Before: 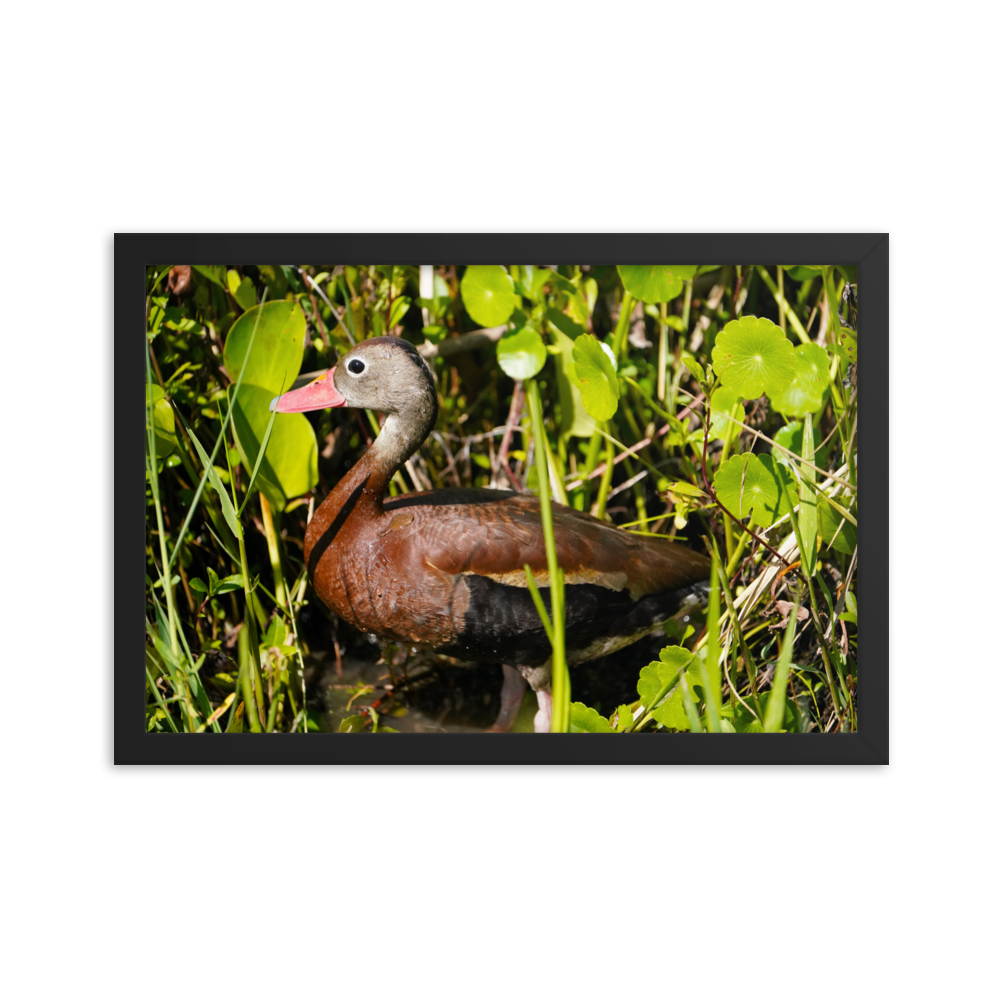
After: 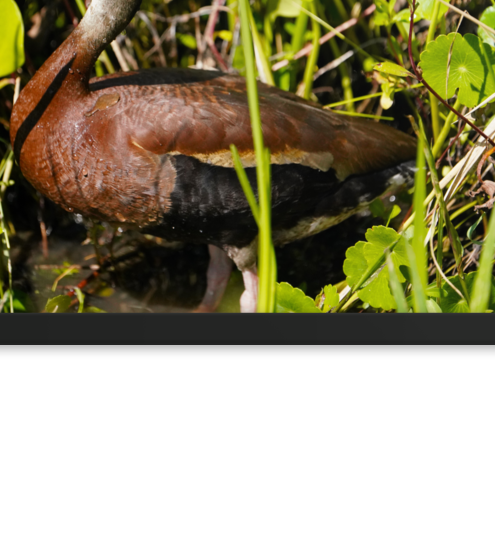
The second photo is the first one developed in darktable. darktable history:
crop: left 29.458%, top 42.082%, right 21.018%, bottom 3.484%
